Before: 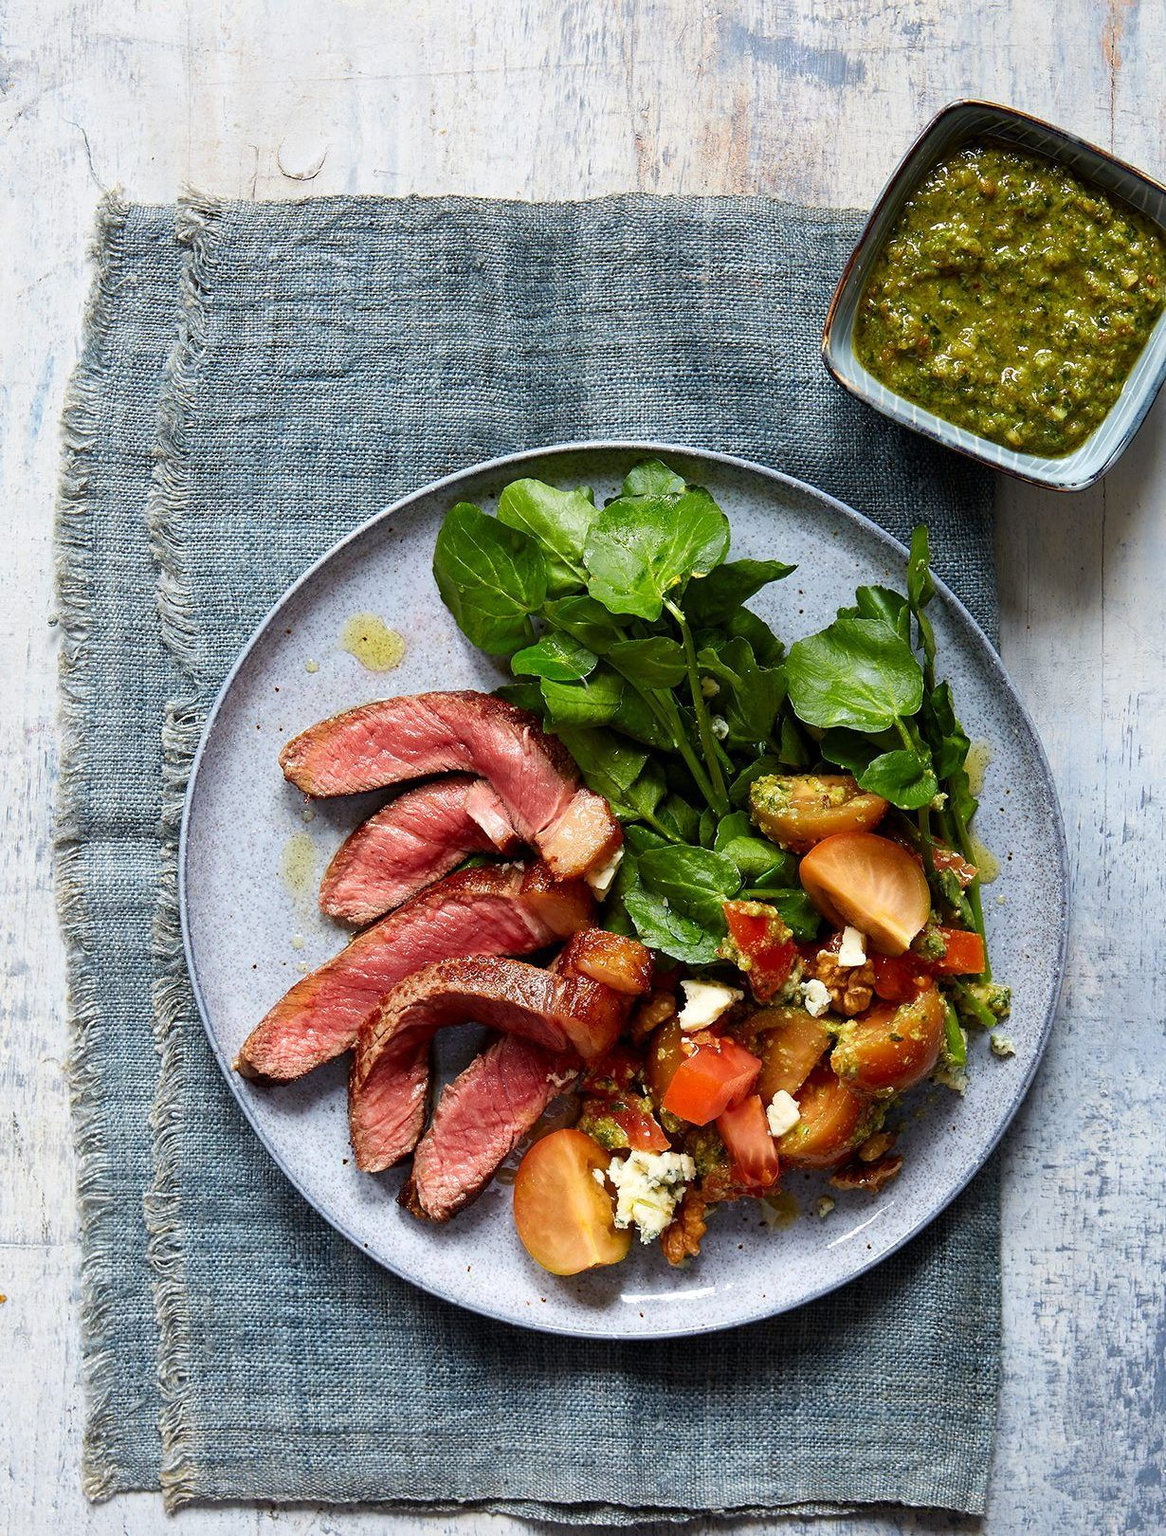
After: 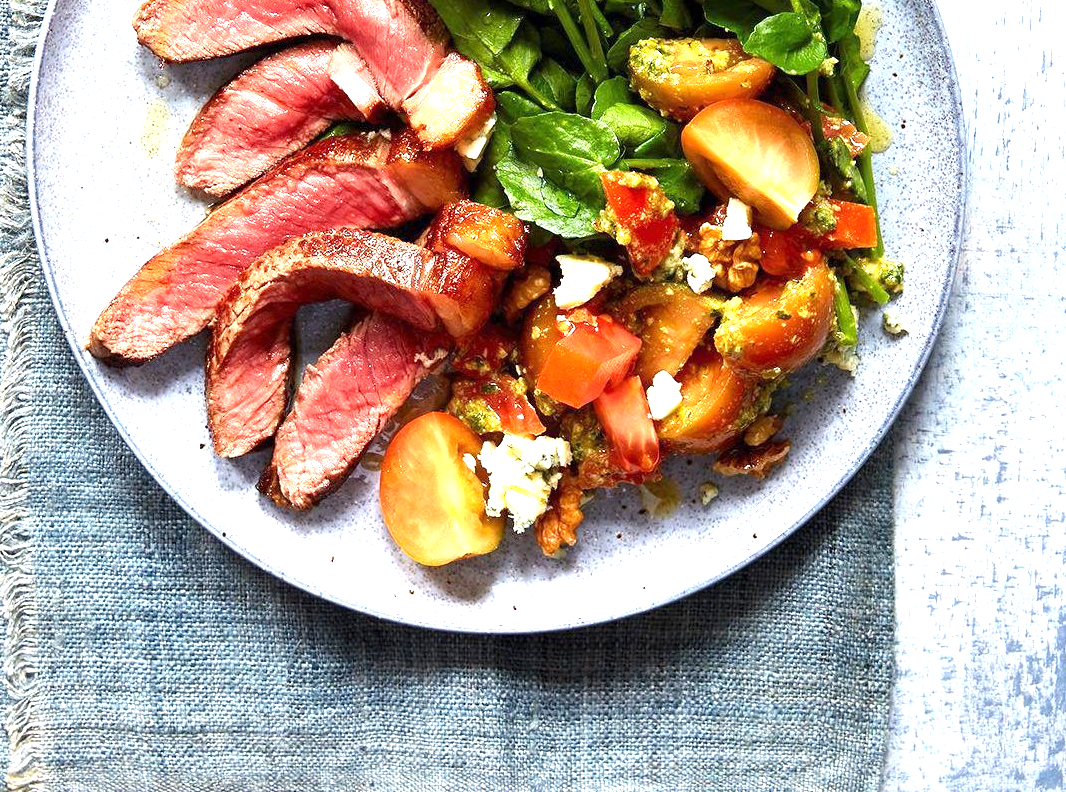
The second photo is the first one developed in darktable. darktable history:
exposure: exposure 1.223 EV, compensate highlight preservation false
crop and rotate: left 13.306%, top 48.129%, bottom 2.928%
